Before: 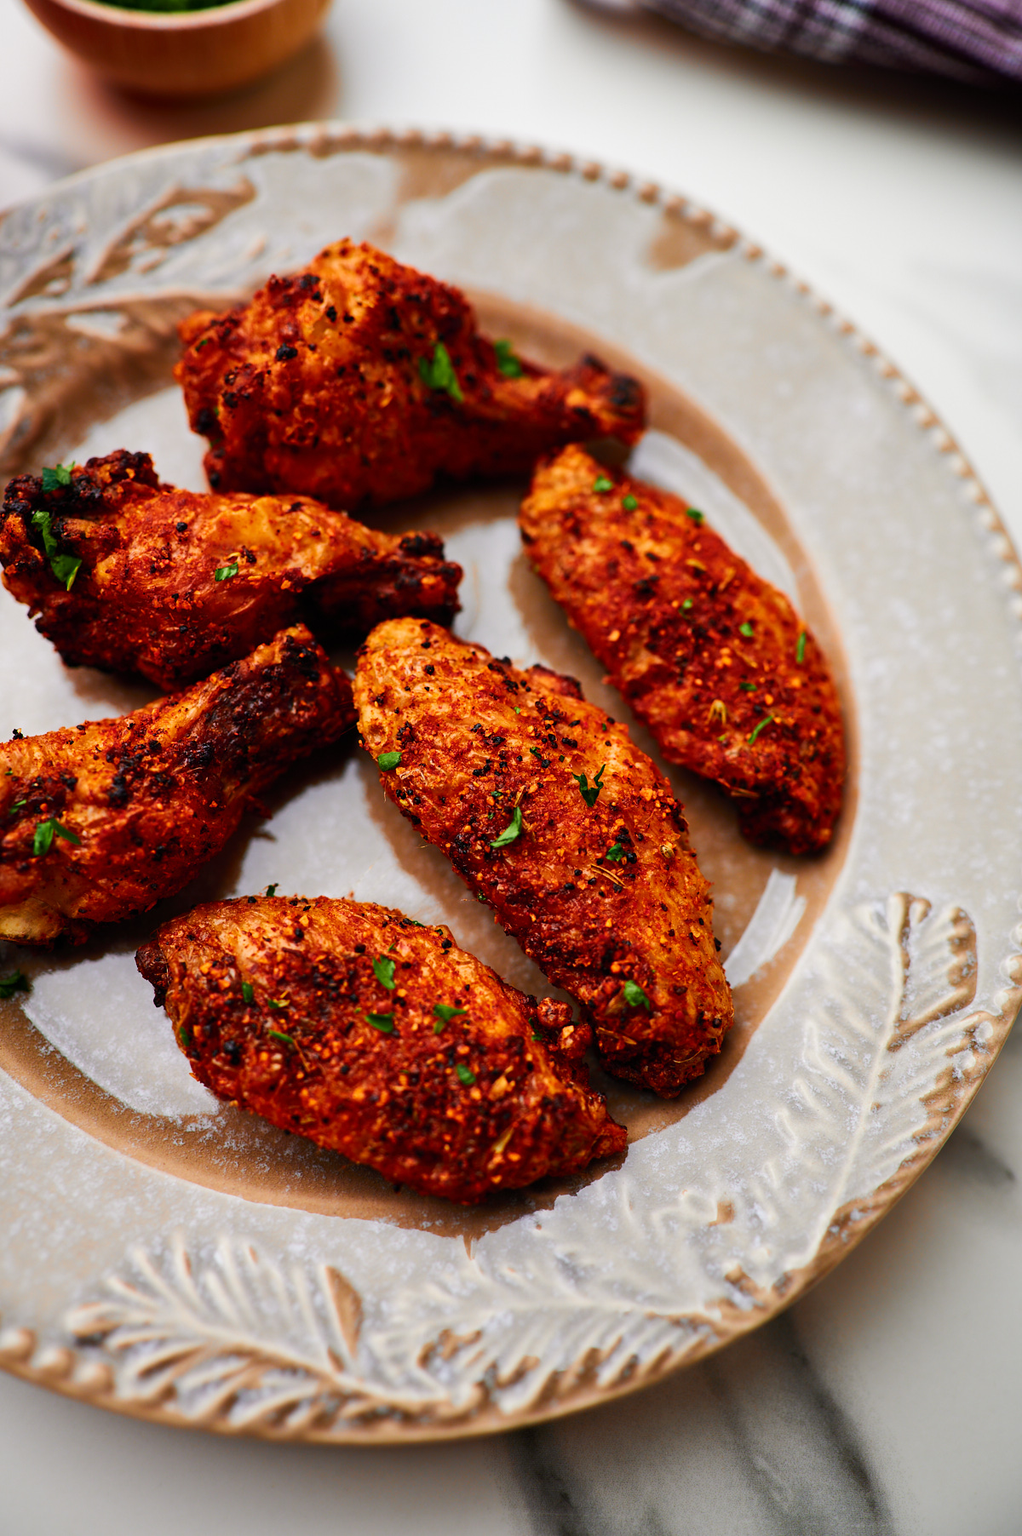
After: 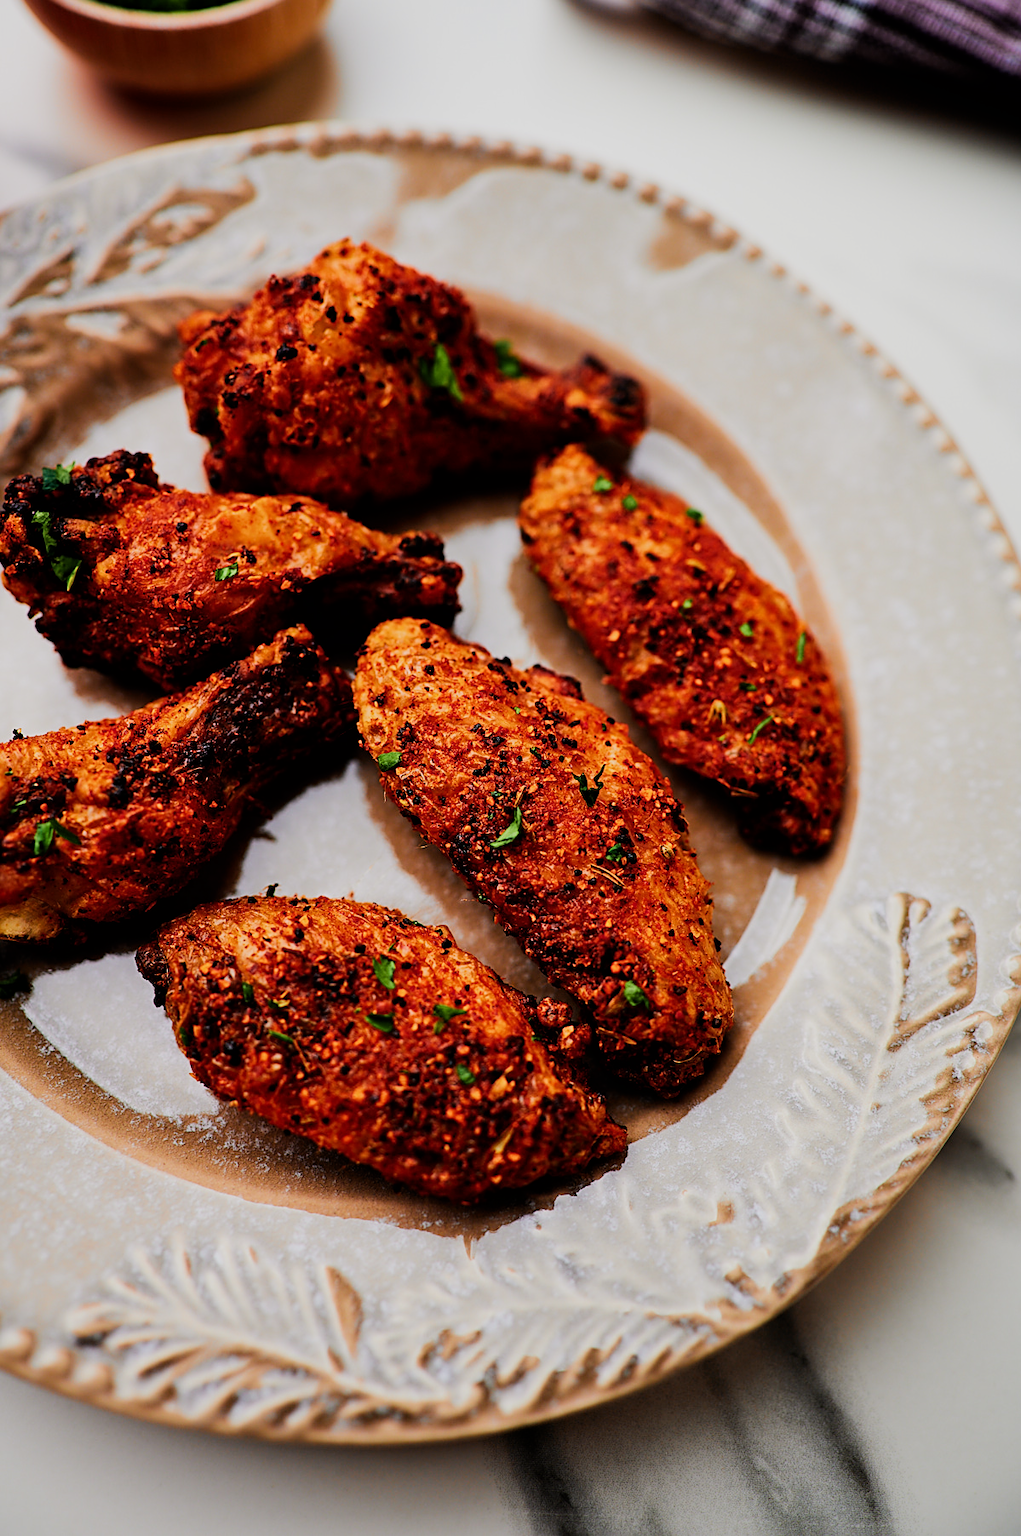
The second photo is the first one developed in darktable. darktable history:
sharpen: on, module defaults
filmic rgb: black relative exposure -7.65 EV, white relative exposure 4.56 EV, hardness 3.61, contrast 1.25
